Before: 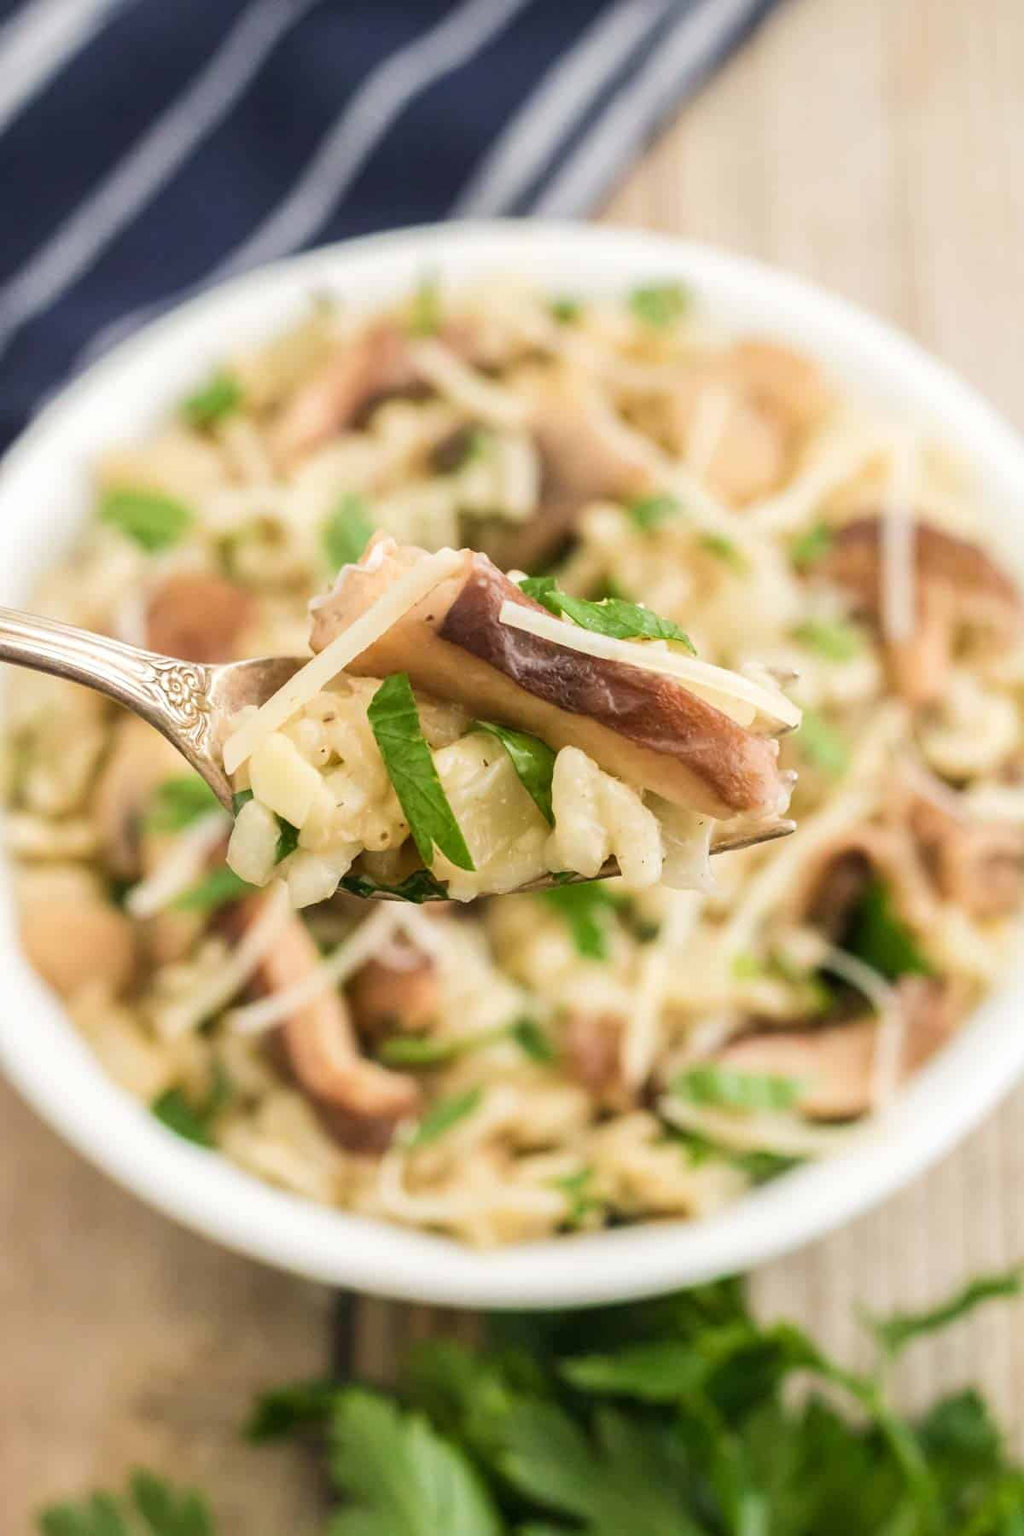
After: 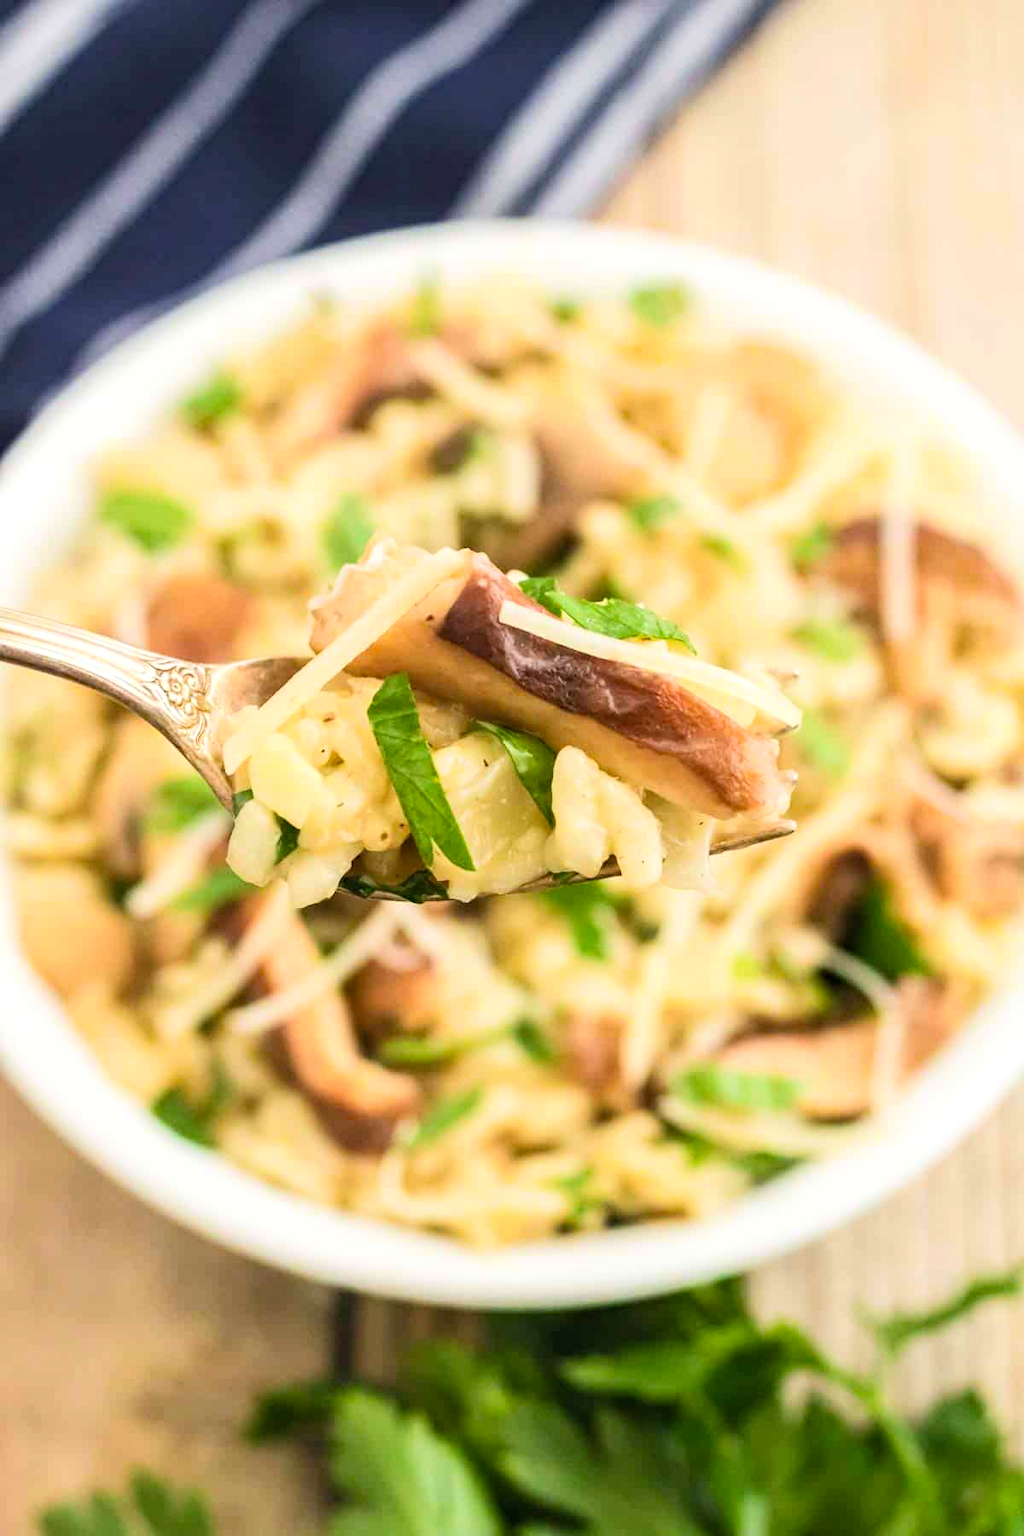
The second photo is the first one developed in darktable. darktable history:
haze removal: compatibility mode true, adaptive false
levels: levels [0.026, 0.507, 0.987]
contrast brightness saturation: contrast 0.197, brightness 0.167, saturation 0.22
